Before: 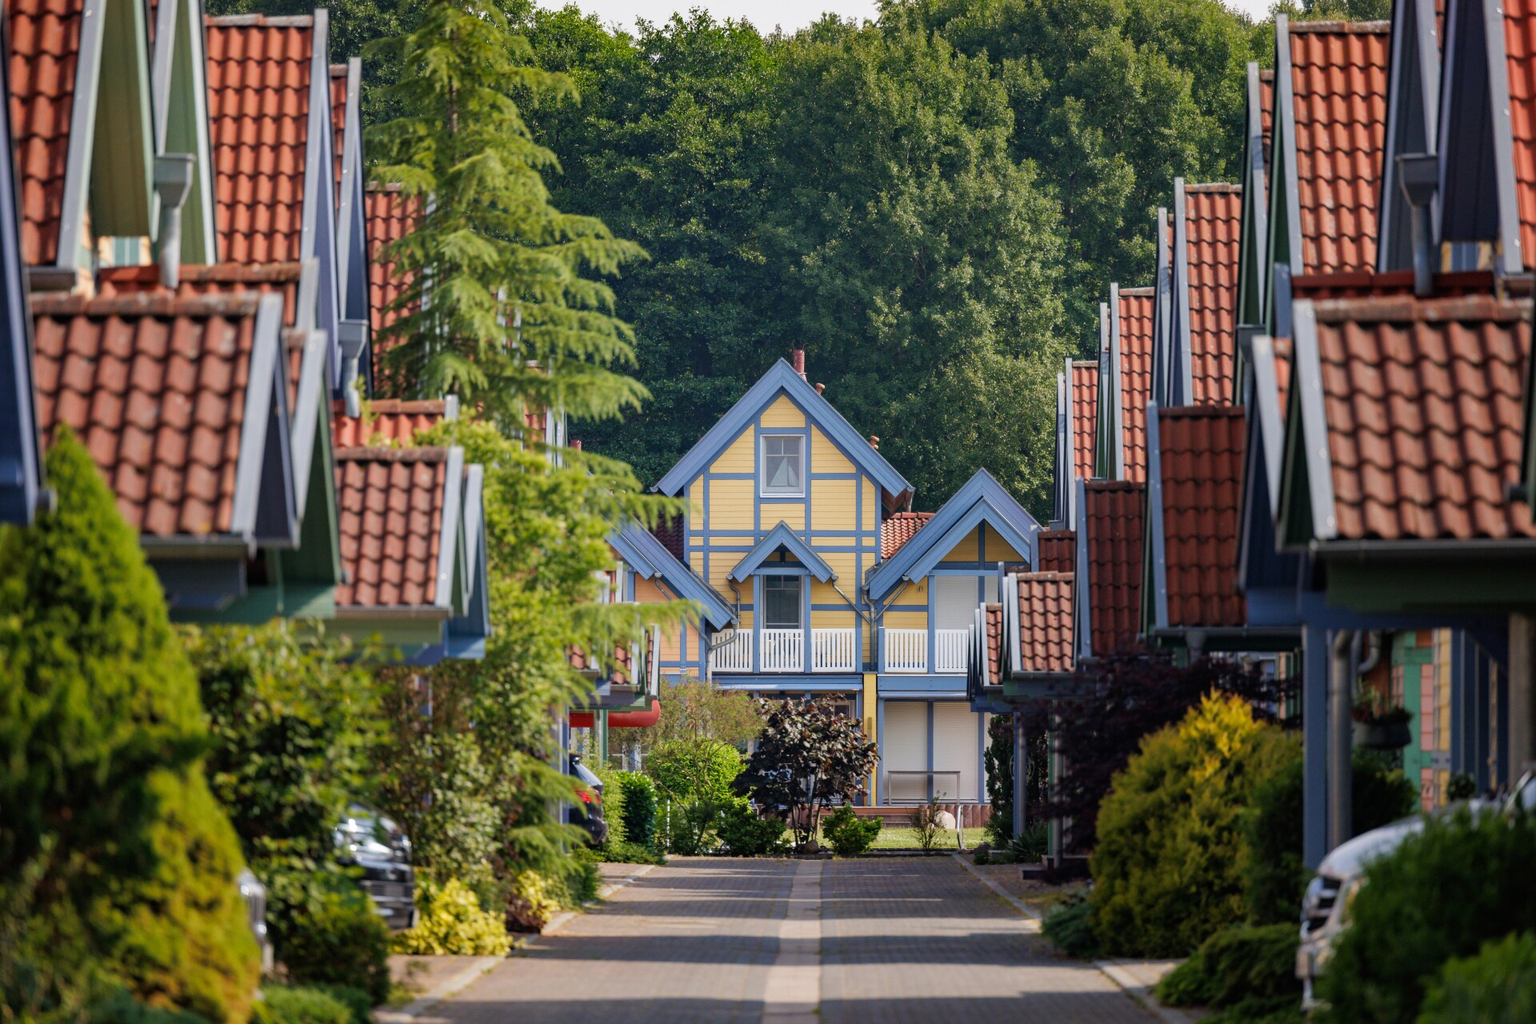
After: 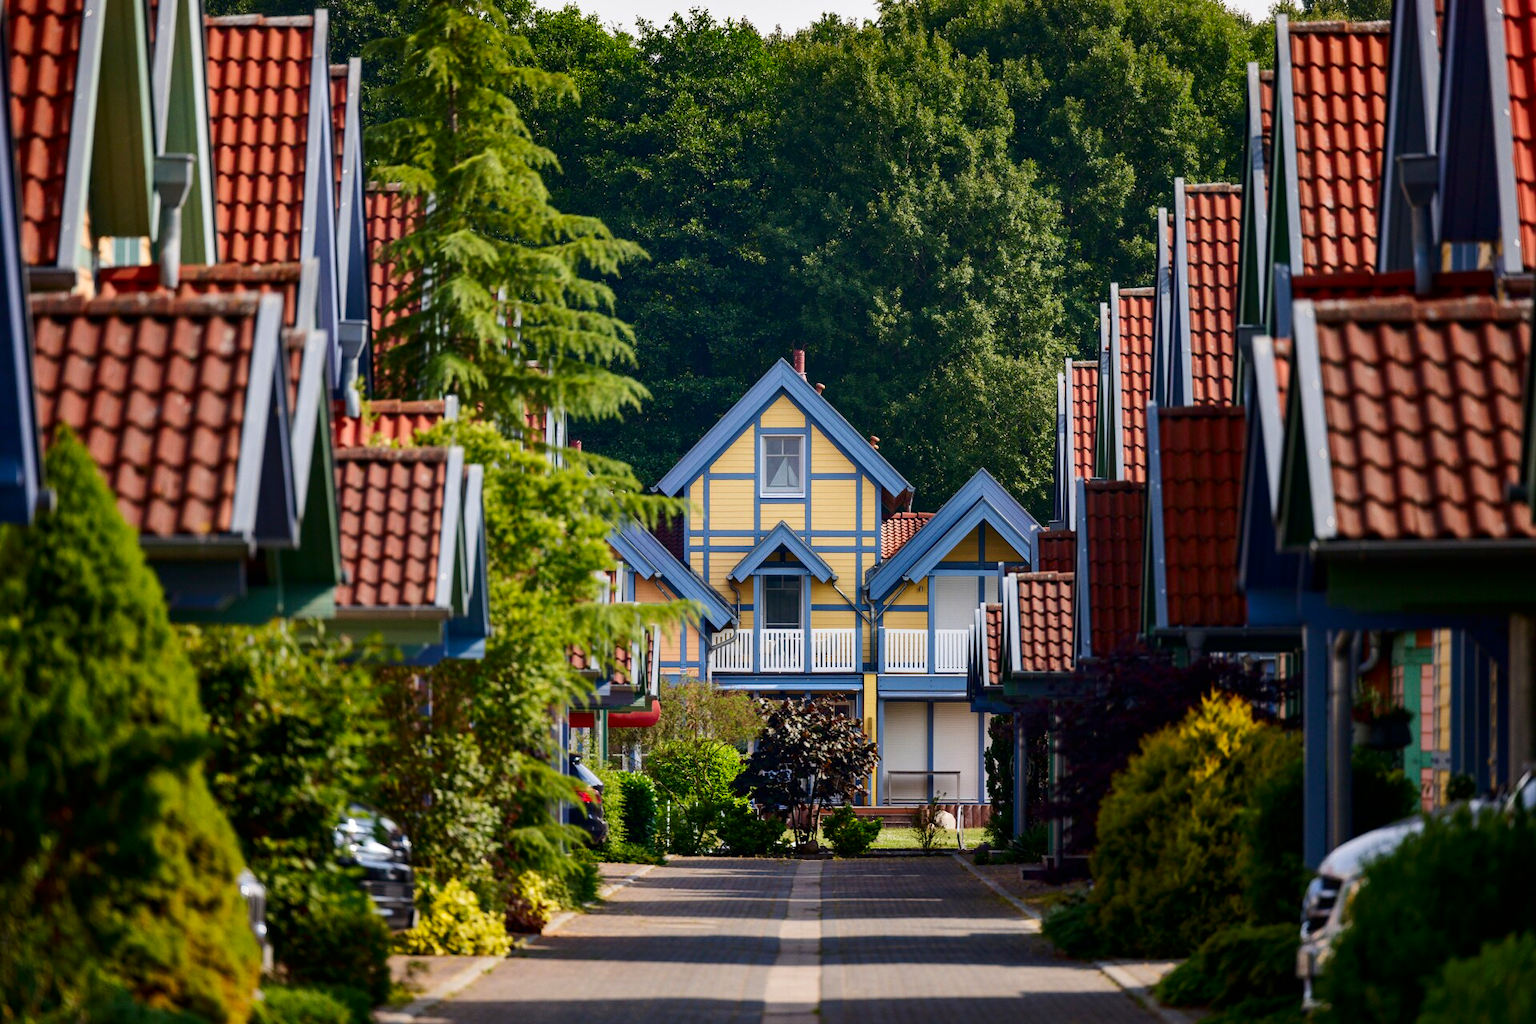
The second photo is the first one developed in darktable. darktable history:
shadows and highlights: shadows 20.99, highlights -81.15, highlights color adjustment 52.96%, soften with gaussian
contrast brightness saturation: contrast 0.194, brightness -0.113, saturation 0.208
exposure: exposure 0.024 EV, compensate highlight preservation false
